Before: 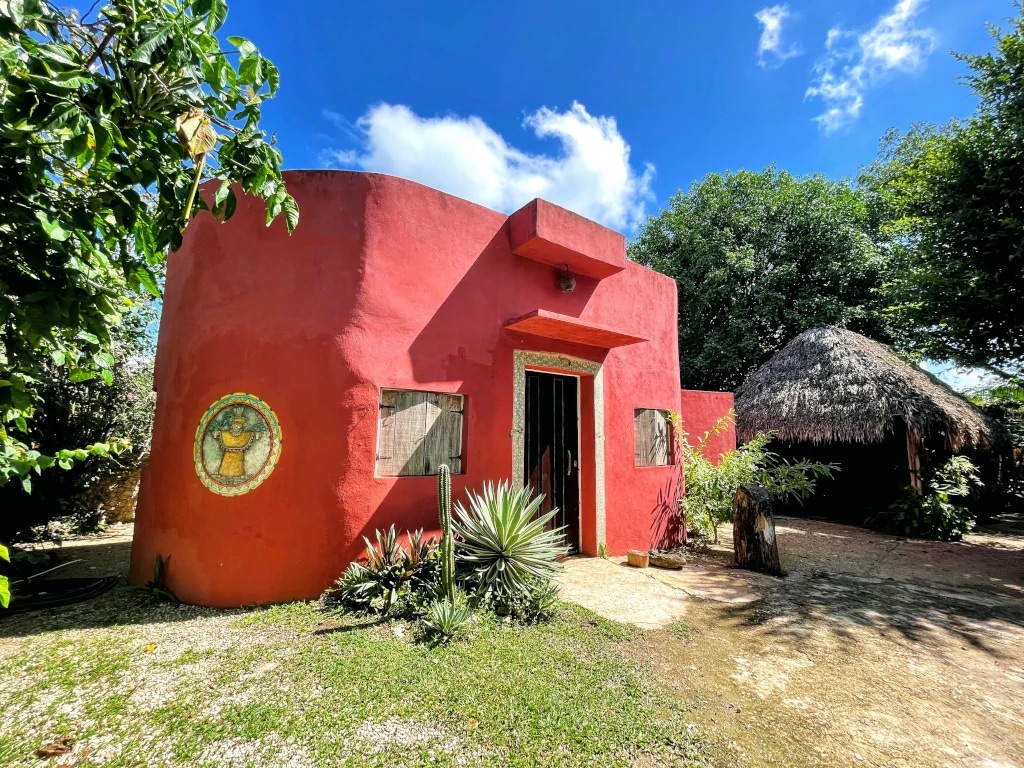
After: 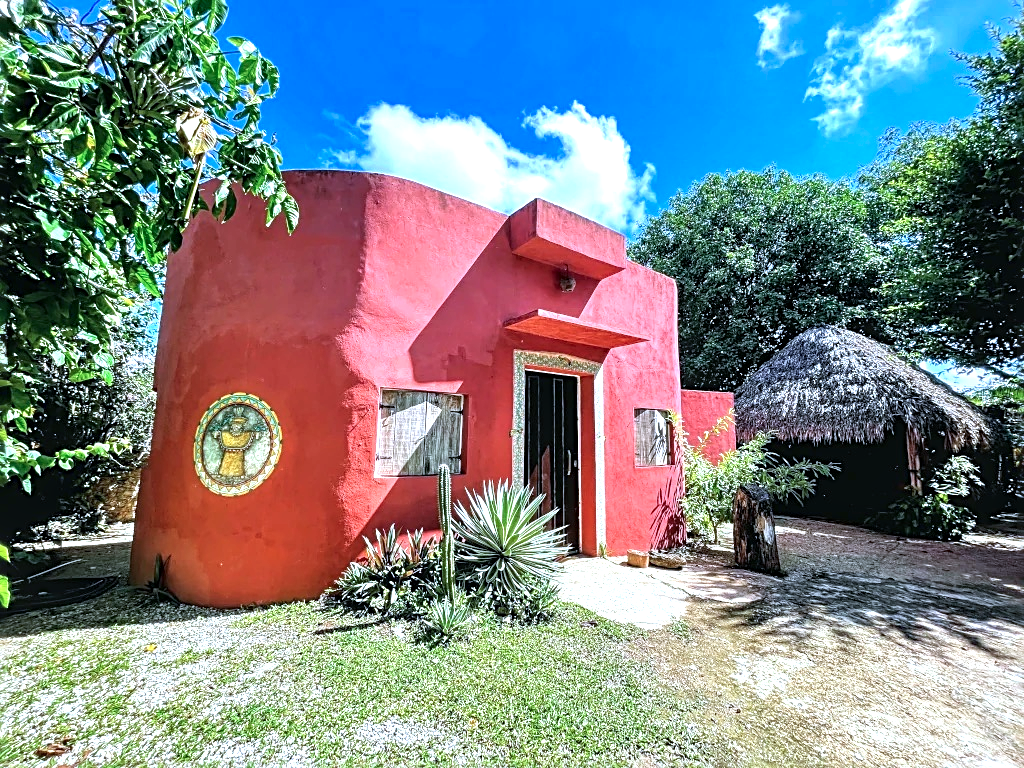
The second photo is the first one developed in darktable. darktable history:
color calibration: illuminant custom, x 0.39, y 0.392, temperature 3856.94 K
local contrast: on, module defaults
exposure: exposure 0.6 EV, compensate highlight preservation false
sharpen: radius 2.767
